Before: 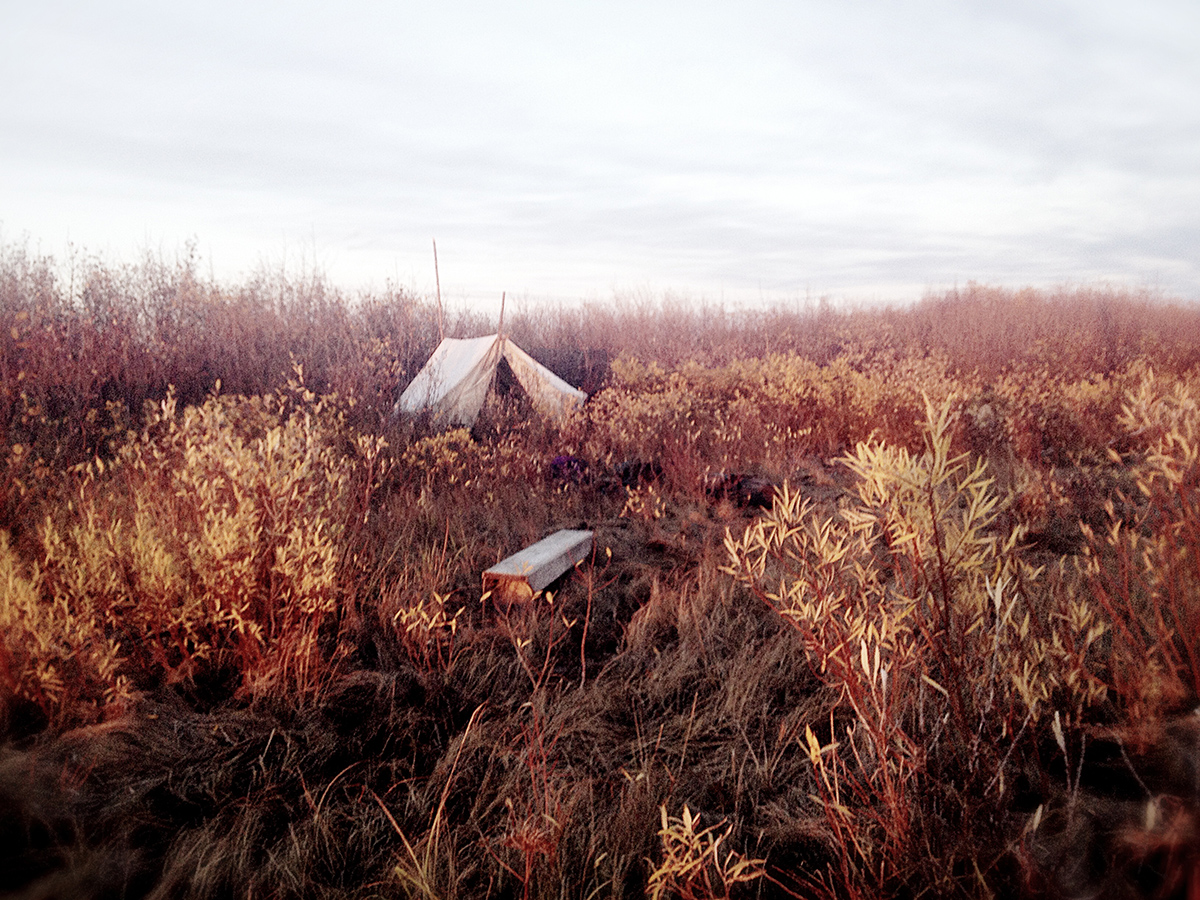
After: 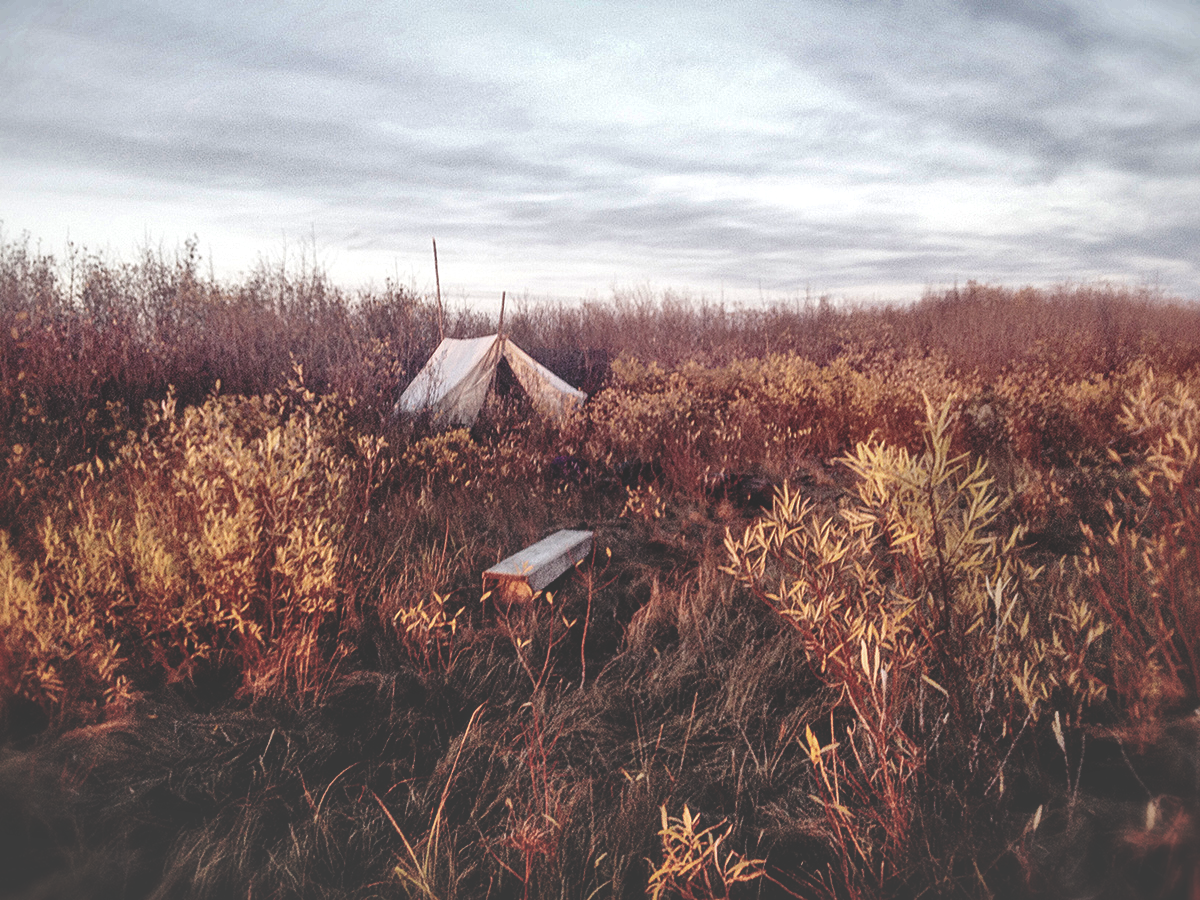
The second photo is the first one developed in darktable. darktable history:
rgb curve: curves: ch0 [(0, 0.186) (0.314, 0.284) (0.775, 0.708) (1, 1)], compensate middle gray true, preserve colors none
local contrast: on, module defaults
shadows and highlights: white point adjustment 0.1, highlights -70, soften with gaussian
